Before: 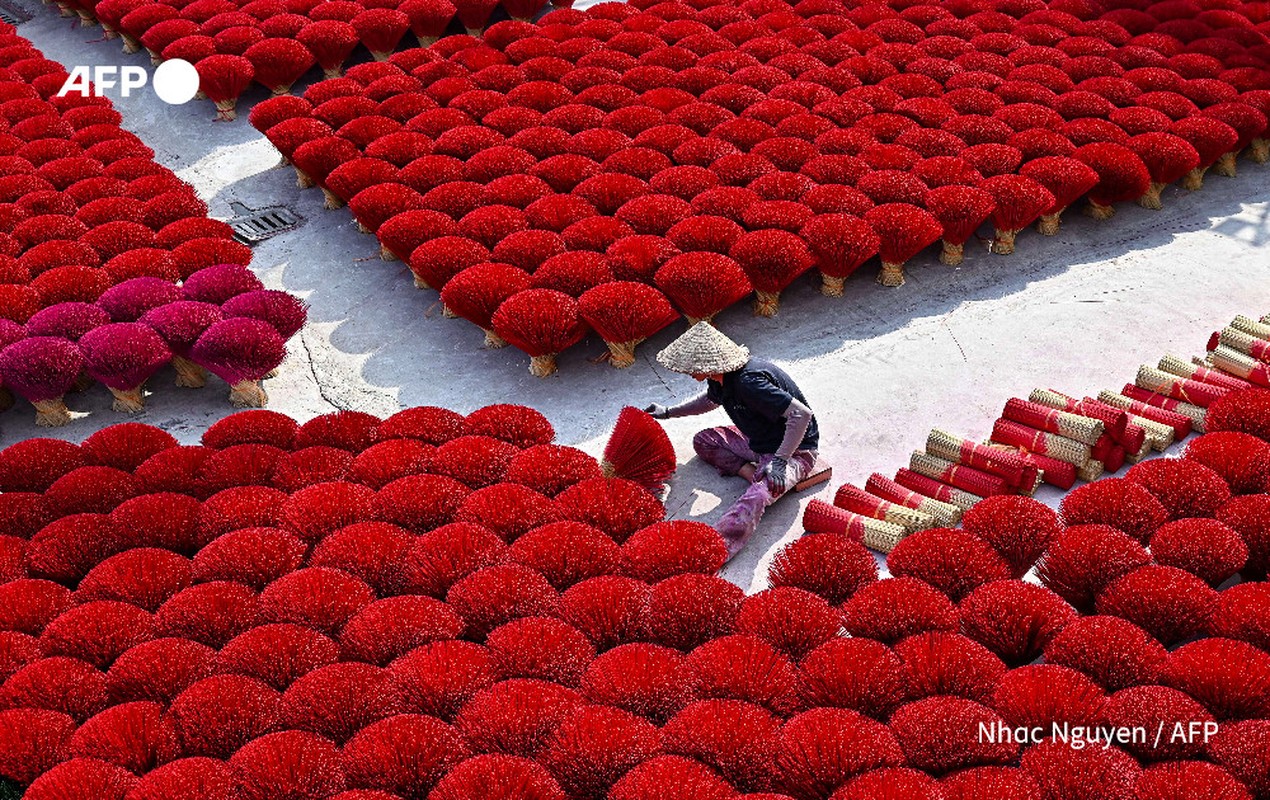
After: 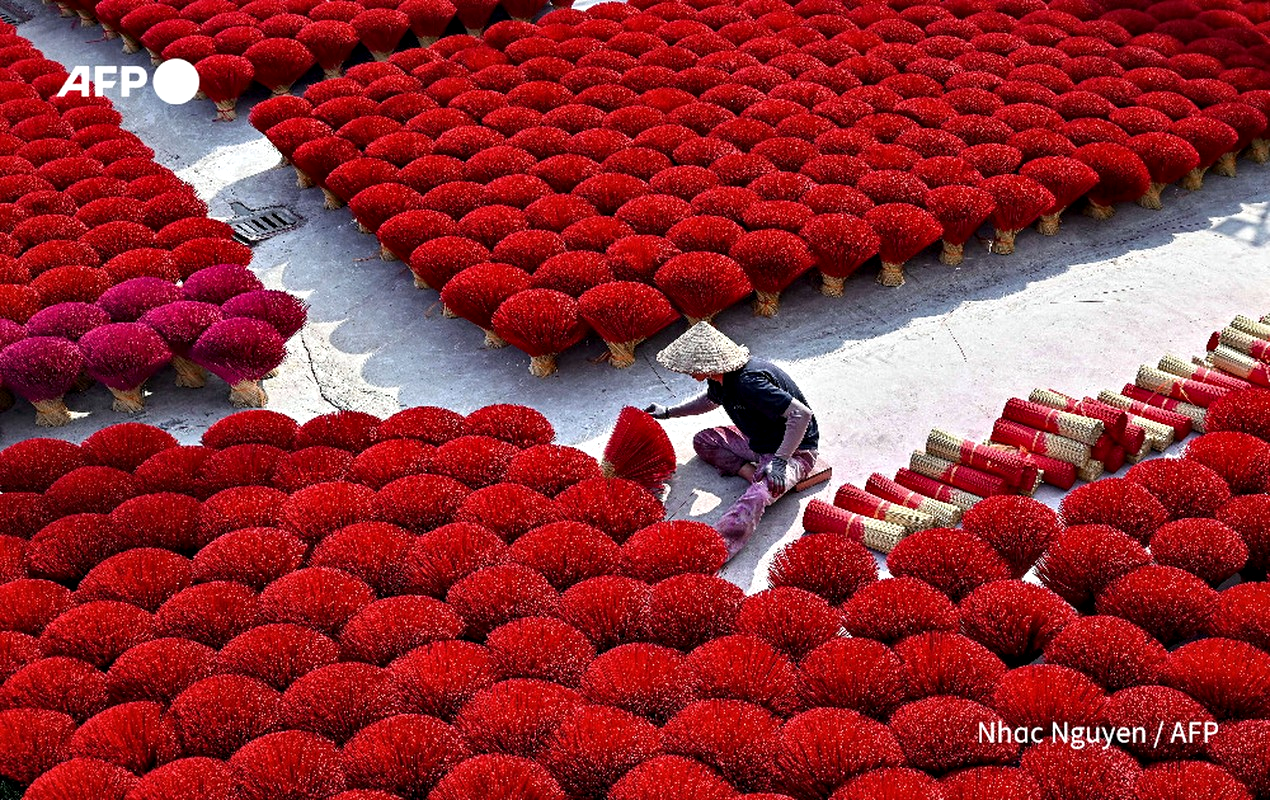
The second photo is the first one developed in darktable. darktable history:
contrast equalizer: y [[0.6 ×6], [0.55 ×6], [0 ×6], [0 ×6], [0 ×6]], mix 0.308
